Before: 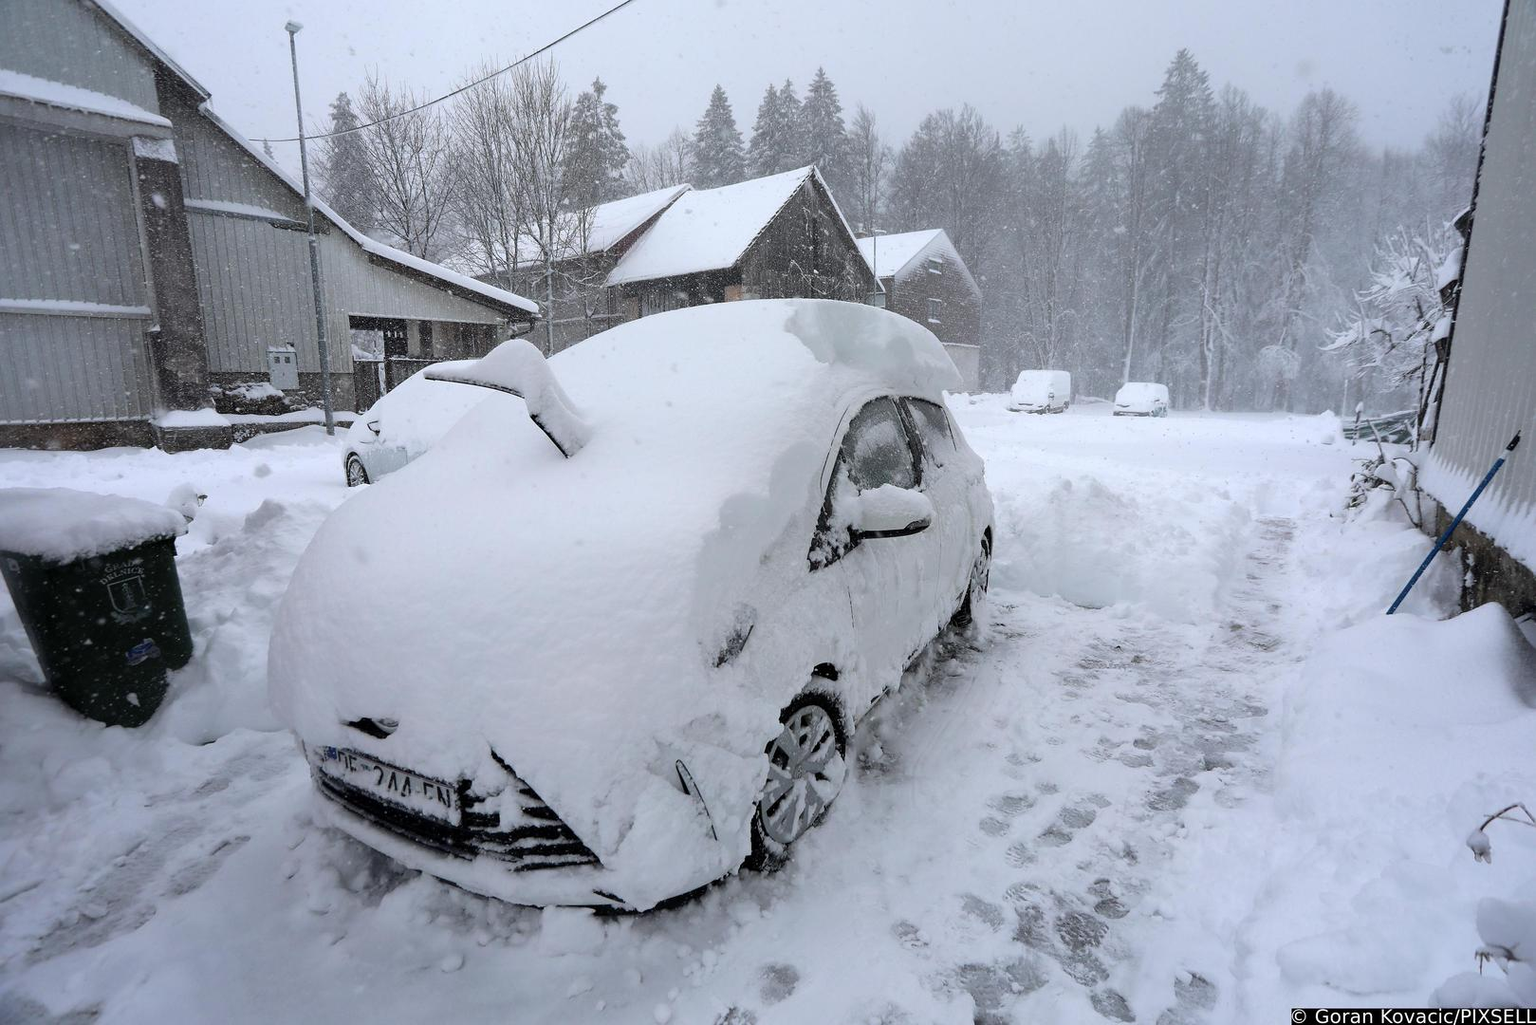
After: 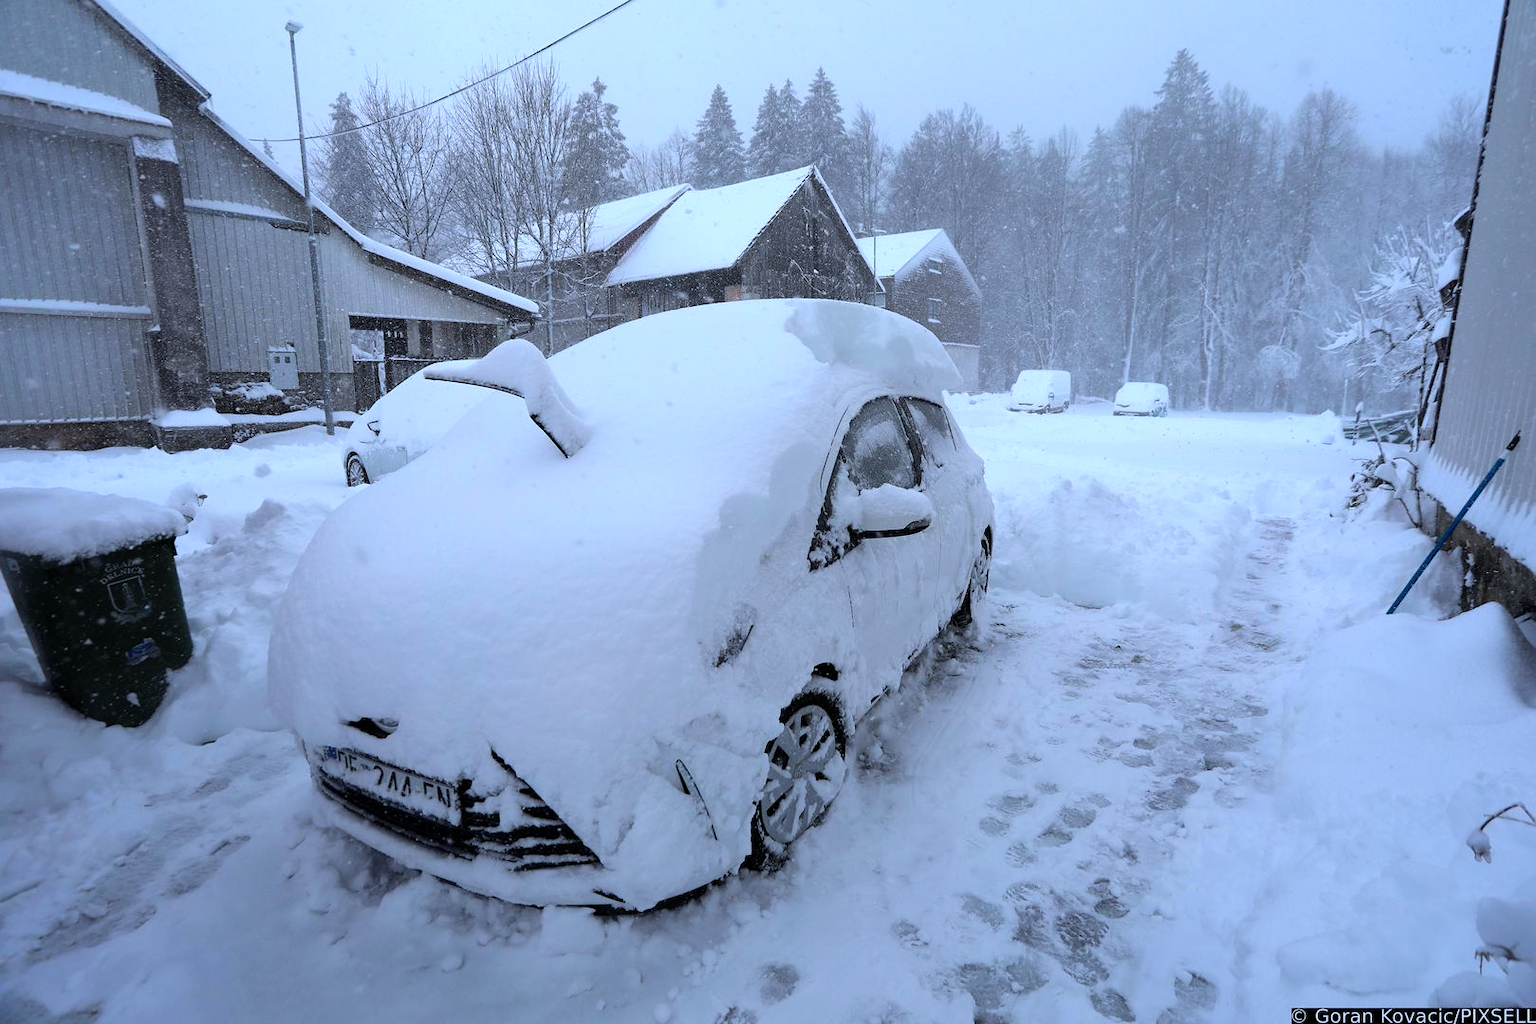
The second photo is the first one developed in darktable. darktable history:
white balance: red 0.948, green 1.02, blue 1.176
graduated density: rotation -180°, offset 24.95
color zones: curves: ch2 [(0, 0.488) (0.143, 0.417) (0.286, 0.212) (0.429, 0.179) (0.571, 0.154) (0.714, 0.415) (0.857, 0.495) (1, 0.488)]
